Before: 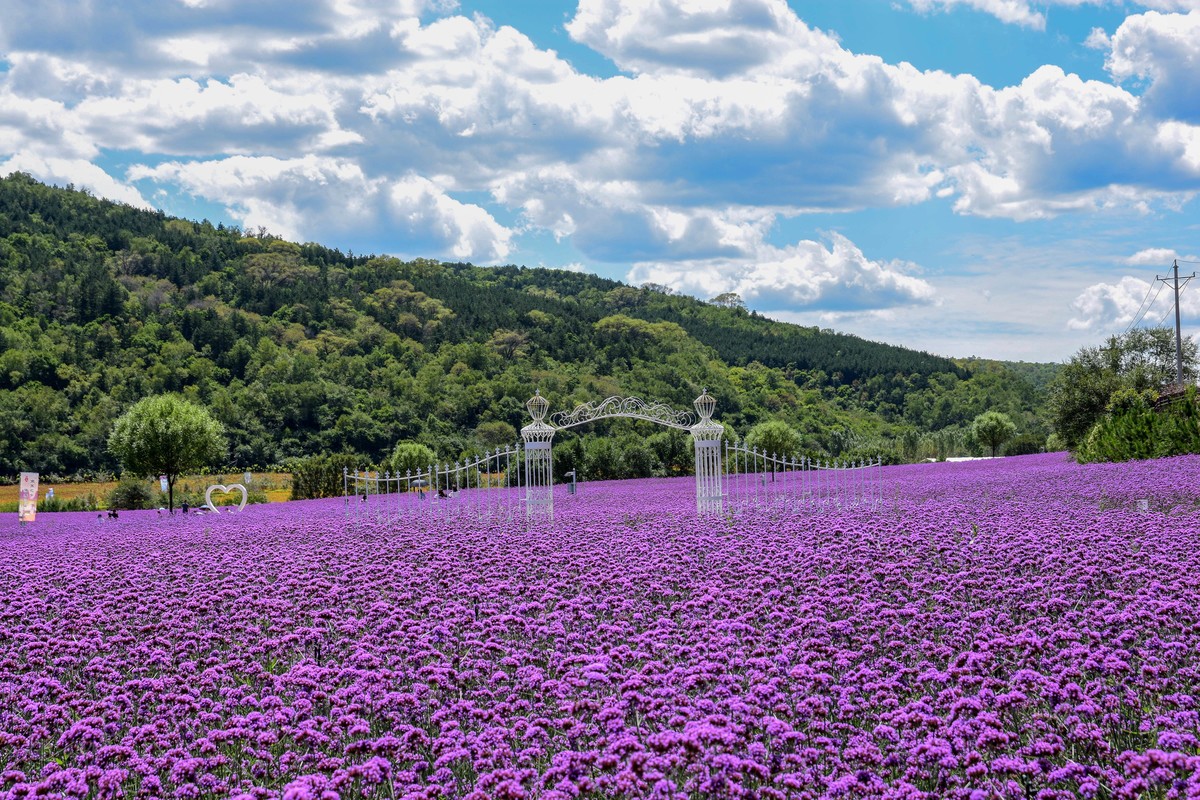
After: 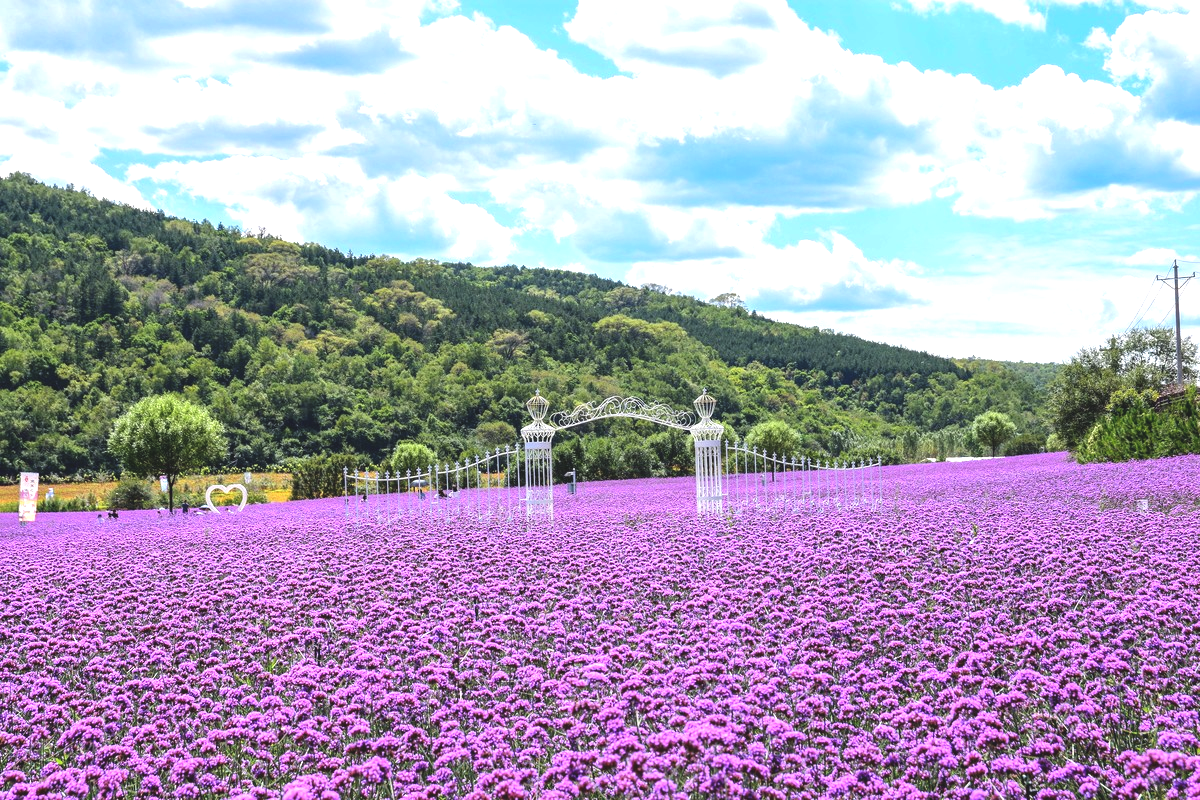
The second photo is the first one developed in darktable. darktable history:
exposure: black level correction -0.006, exposure 1 EV, compensate exposure bias true, compensate highlight preservation false
